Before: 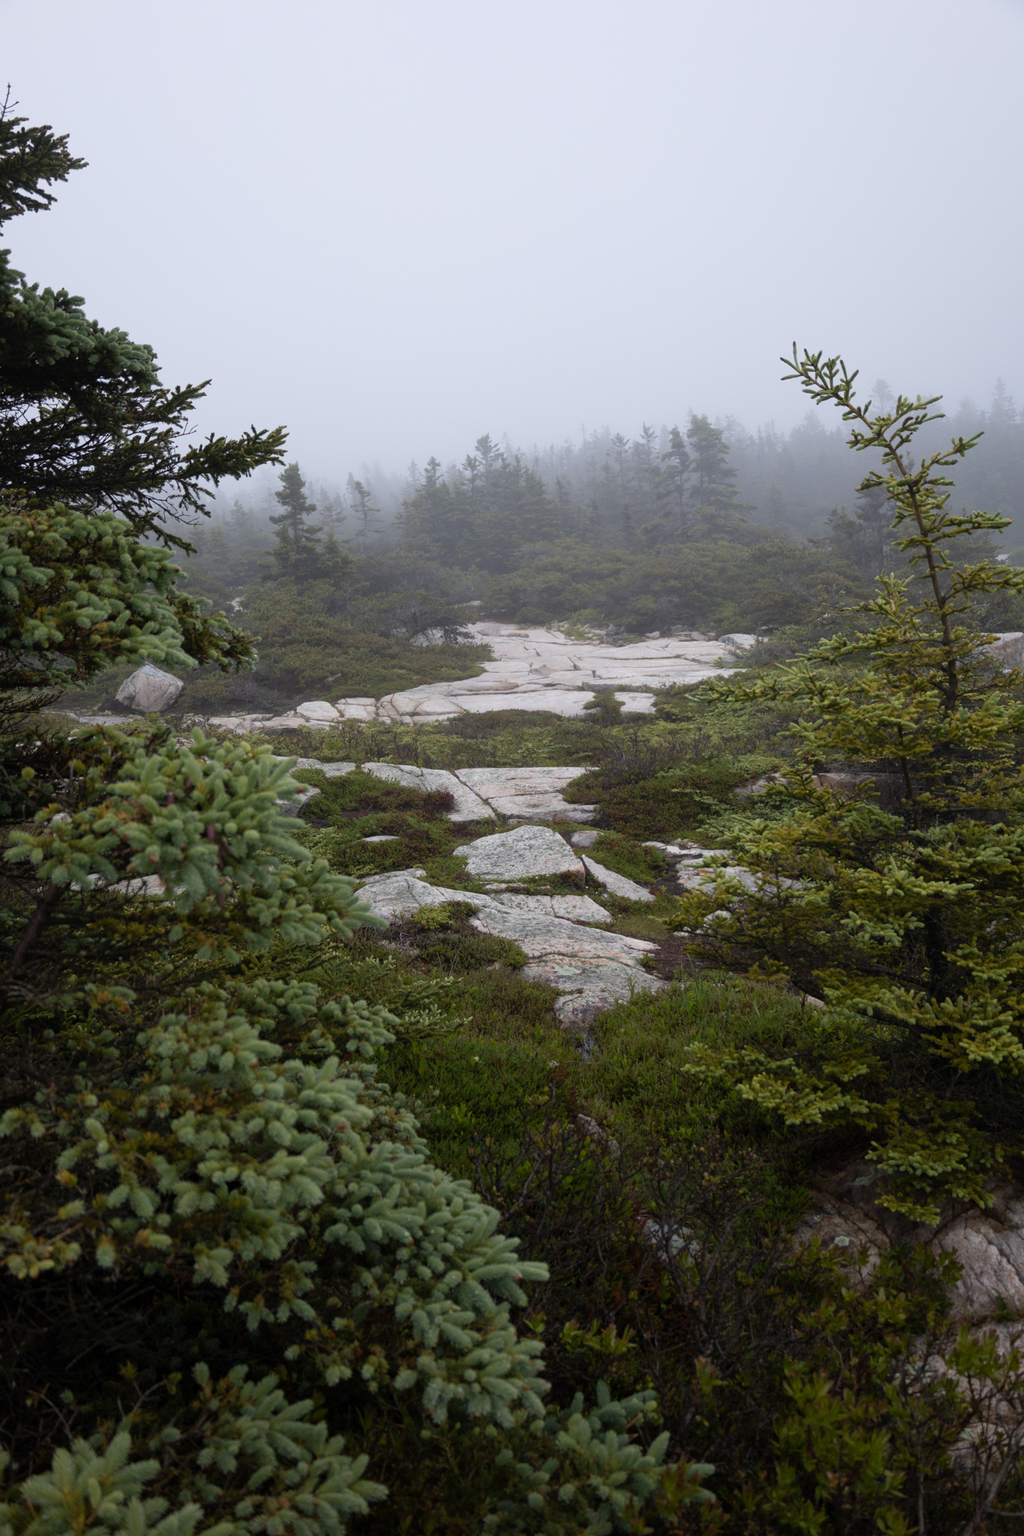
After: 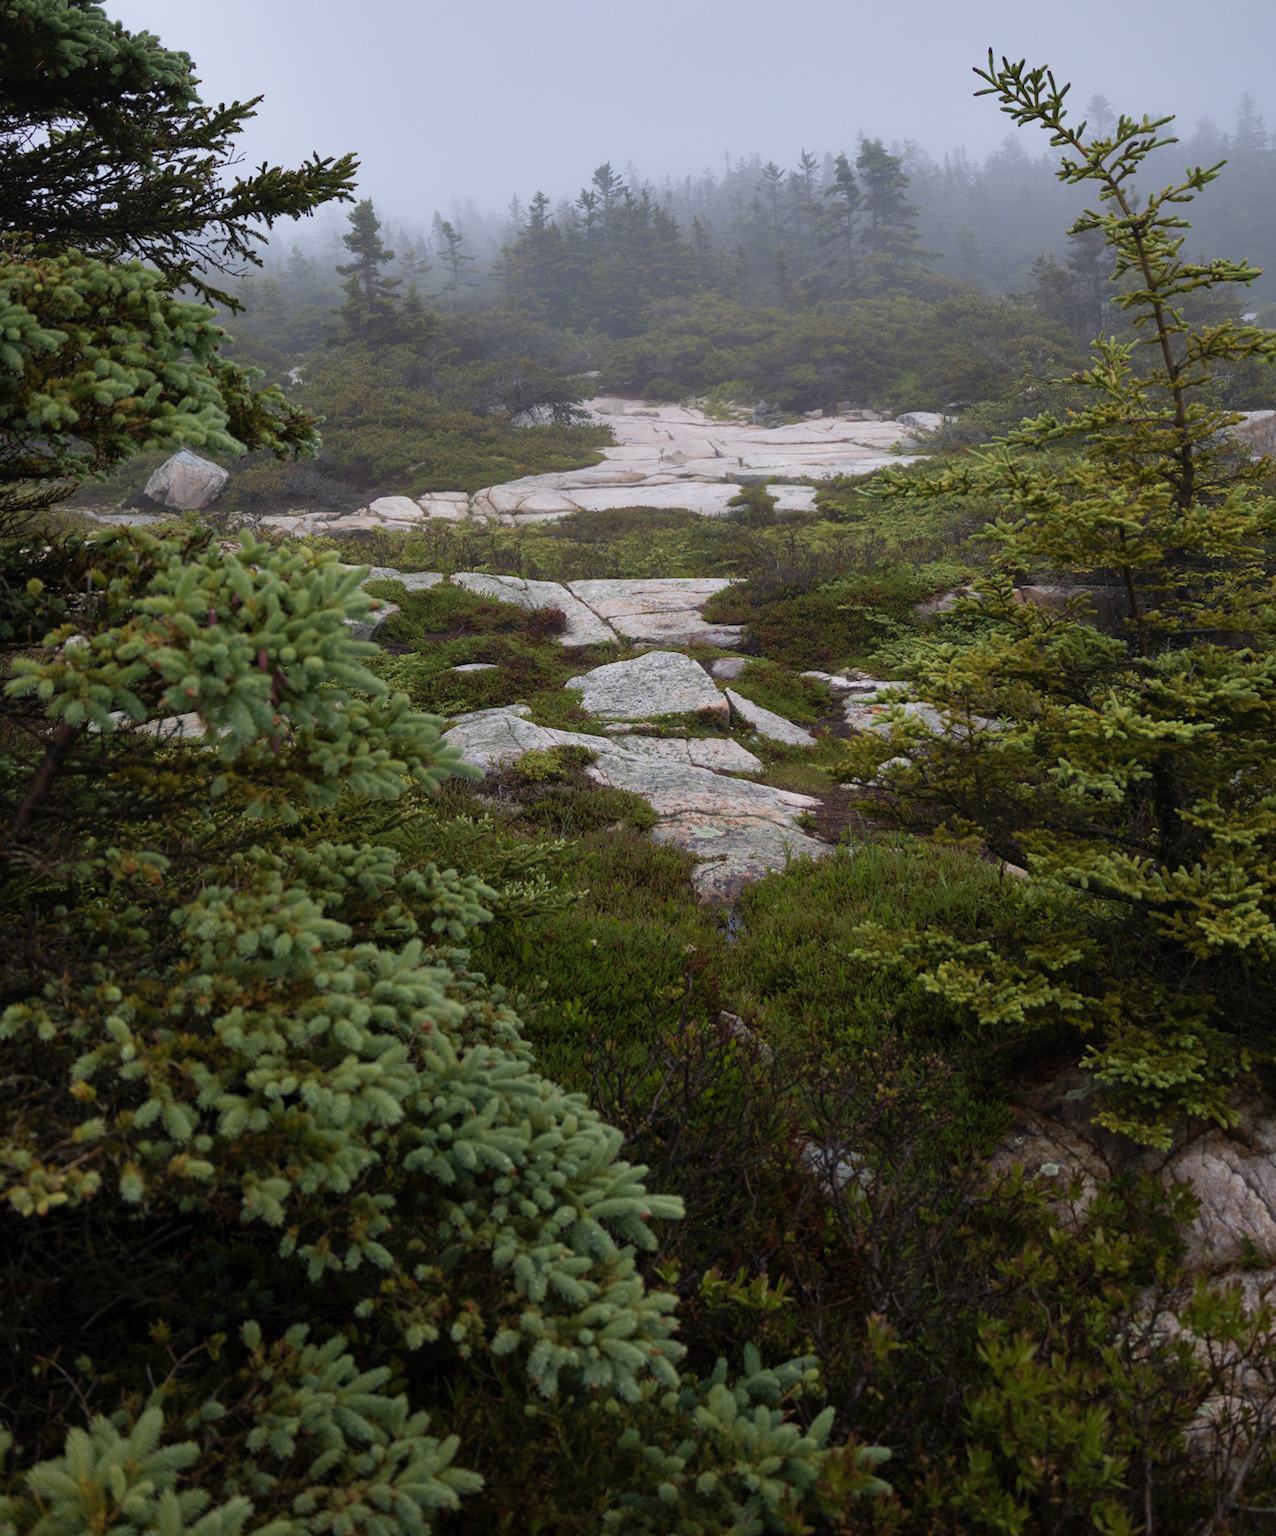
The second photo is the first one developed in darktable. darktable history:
shadows and highlights: radius 107.67, shadows 23.94, highlights -59.48, low approximation 0.01, soften with gaussian
crop and rotate: top 19.787%
velvia: on, module defaults
